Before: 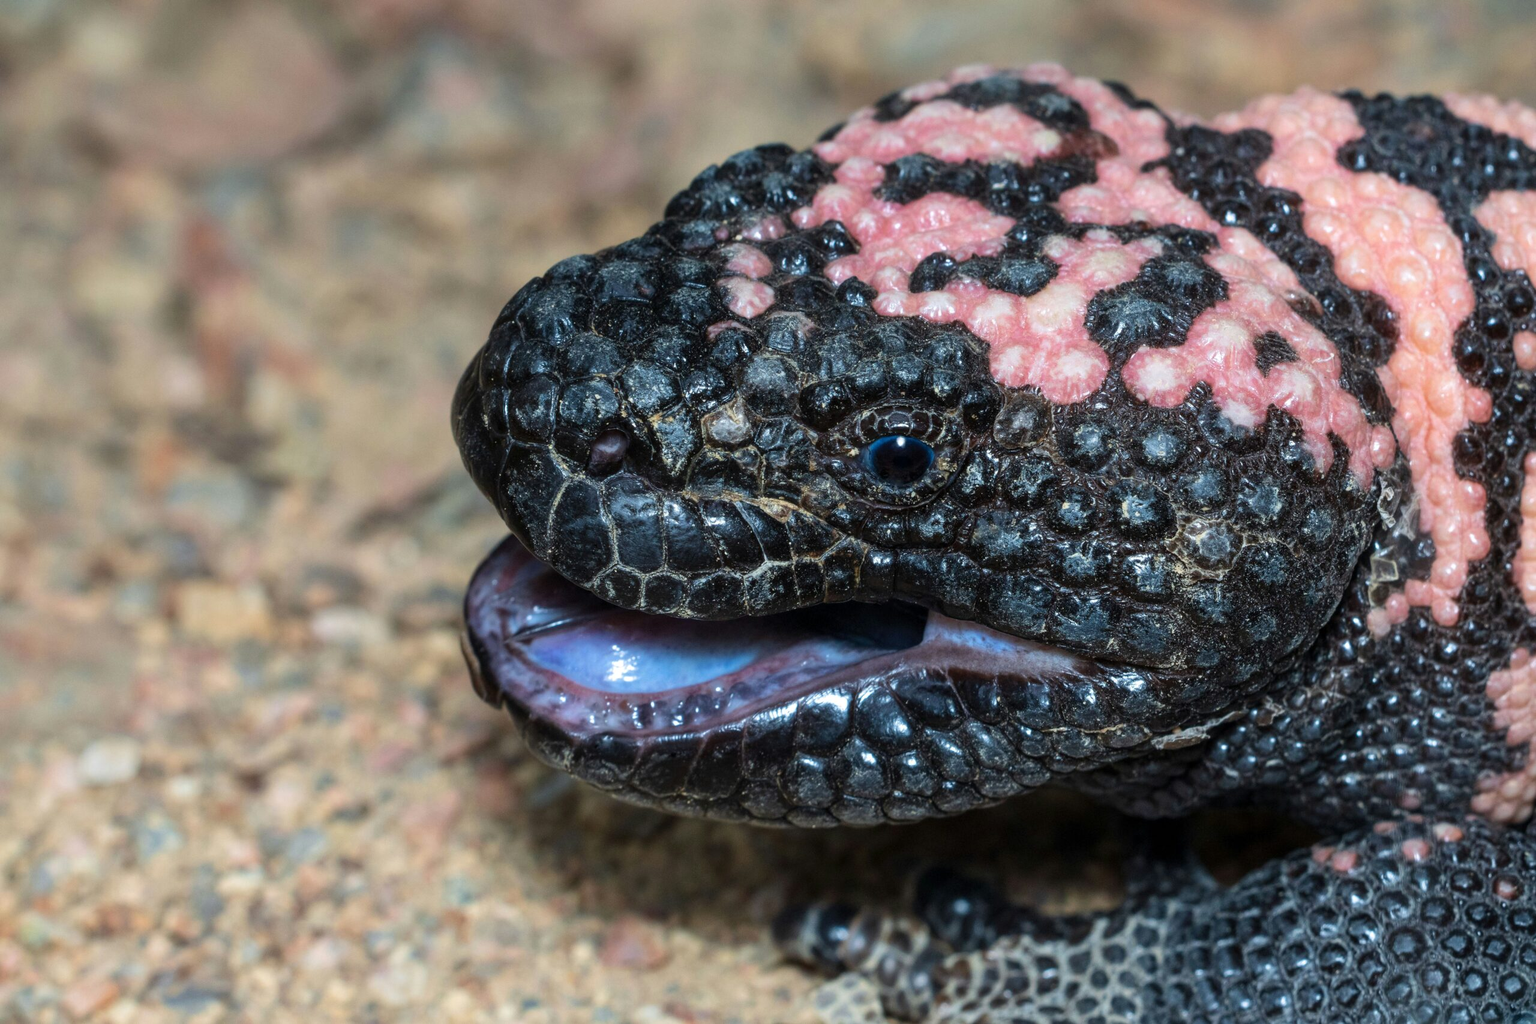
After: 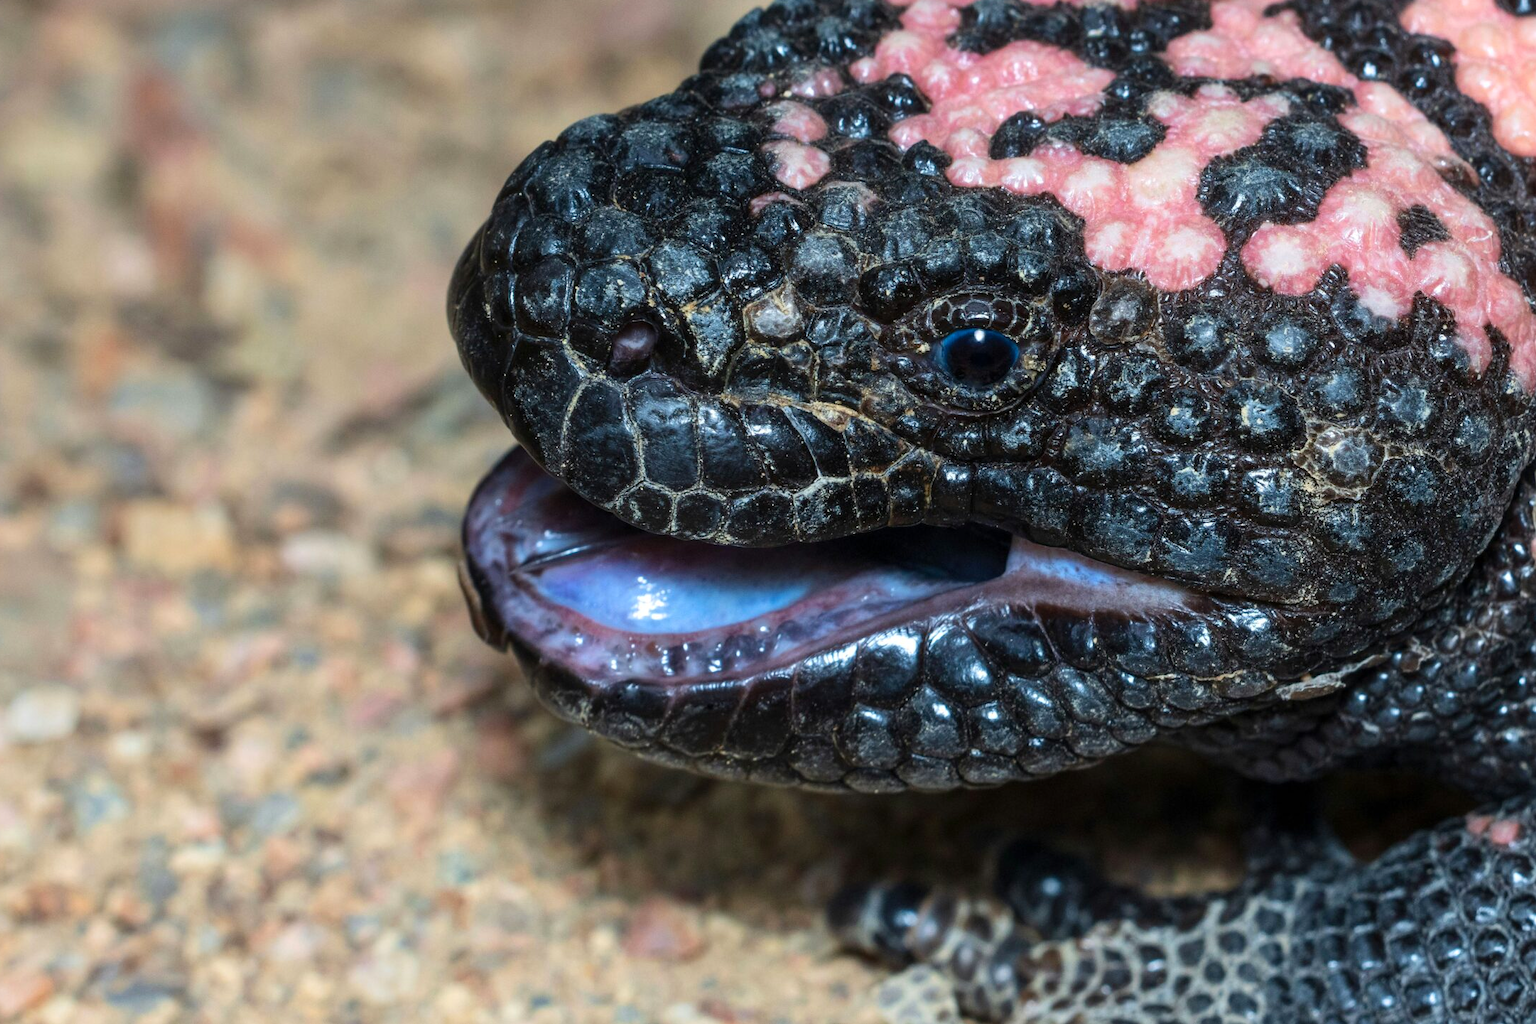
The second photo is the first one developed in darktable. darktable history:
crop and rotate: left 4.842%, top 15.51%, right 10.668%
contrast brightness saturation: contrast 0.1, brightness 0.03, saturation 0.09
